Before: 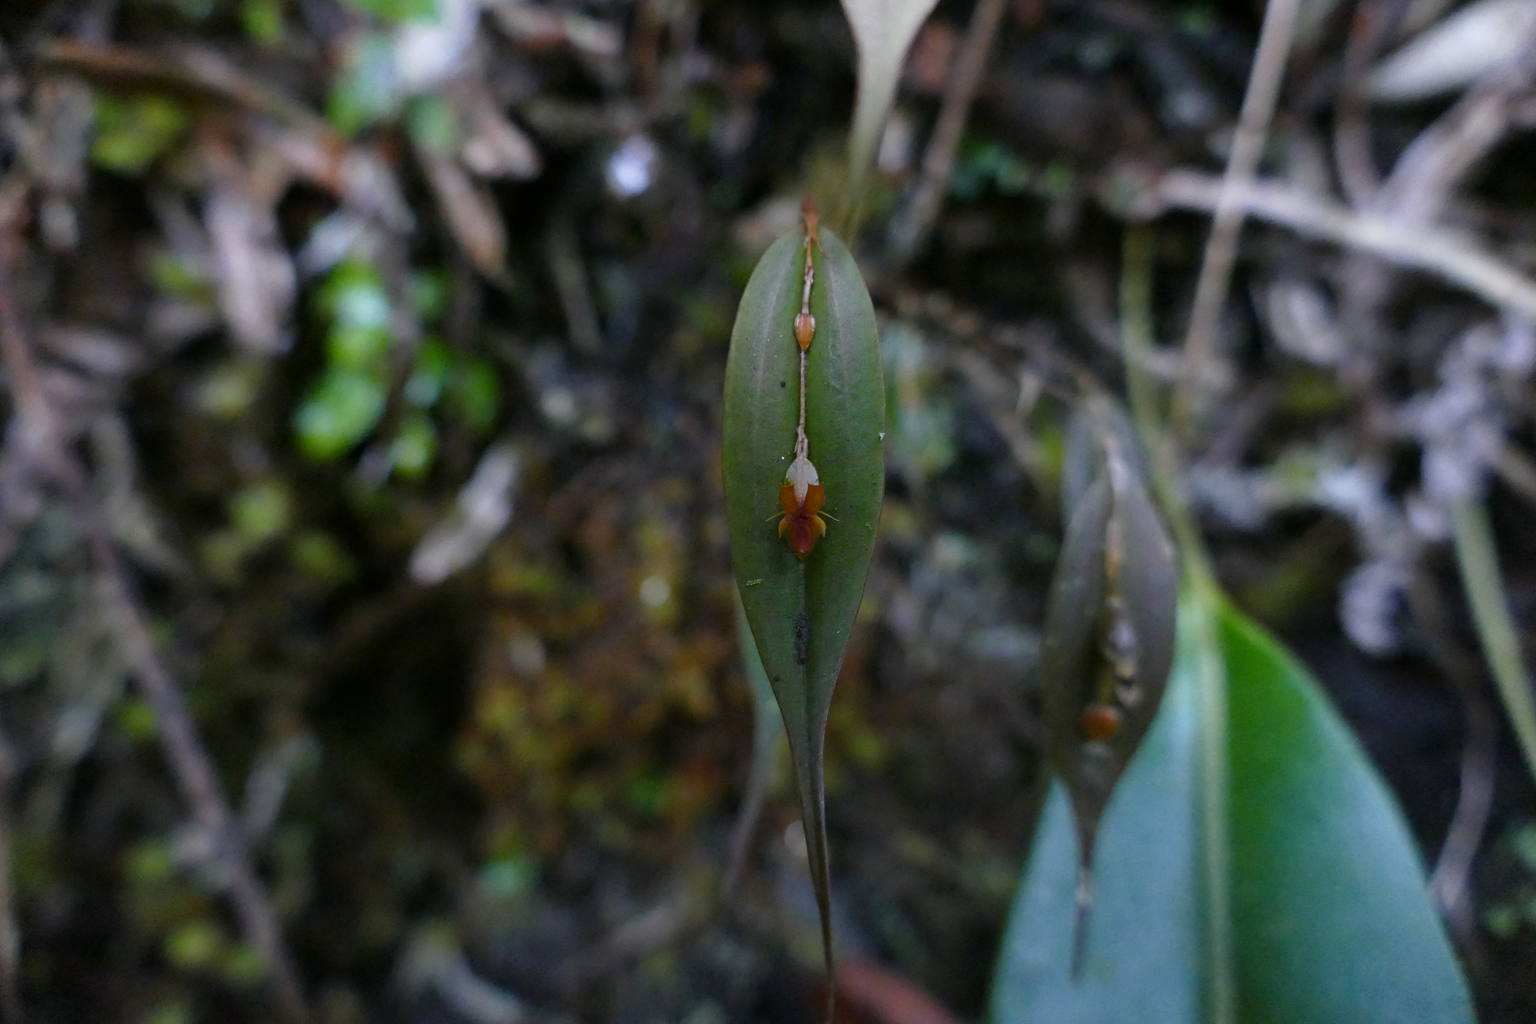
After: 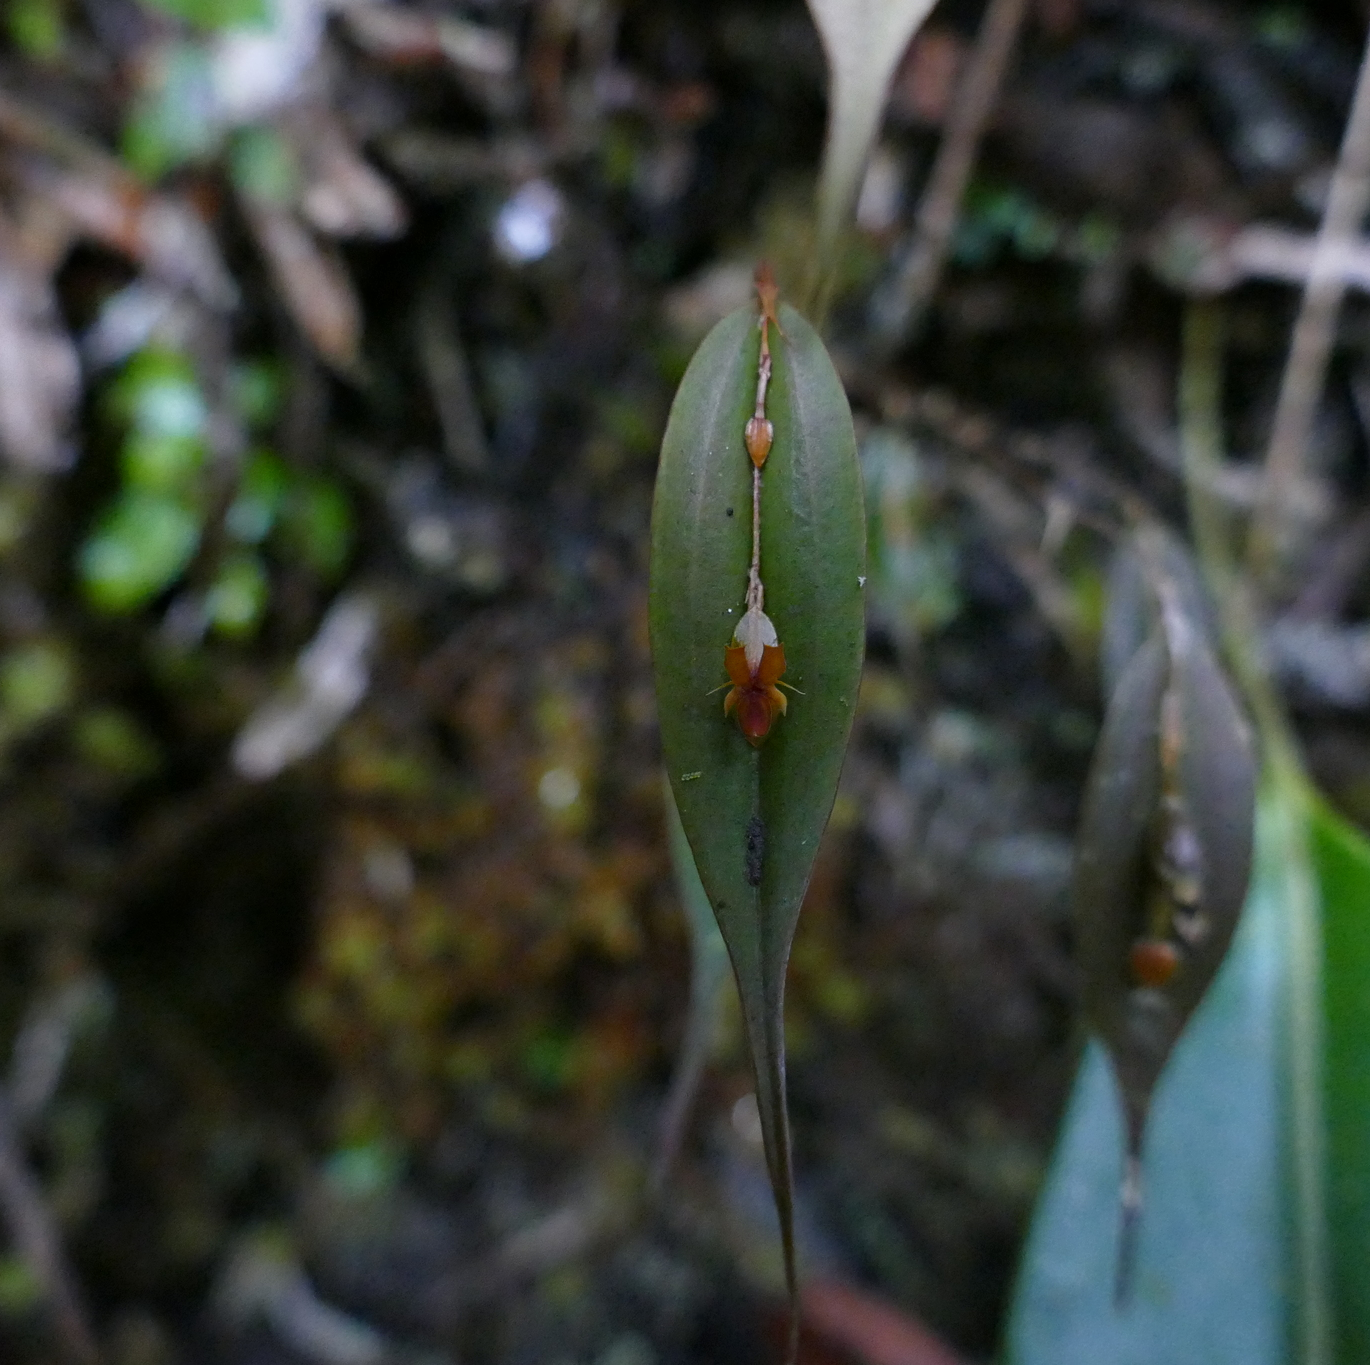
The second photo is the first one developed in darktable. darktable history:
crop: left 15.364%, right 17.733%
contrast equalizer: octaves 7, y [[0.5, 0.502, 0.506, 0.511, 0.52, 0.537], [0.5 ×6], [0.505, 0.509, 0.518, 0.534, 0.553, 0.561], [0 ×6], [0 ×6]]
